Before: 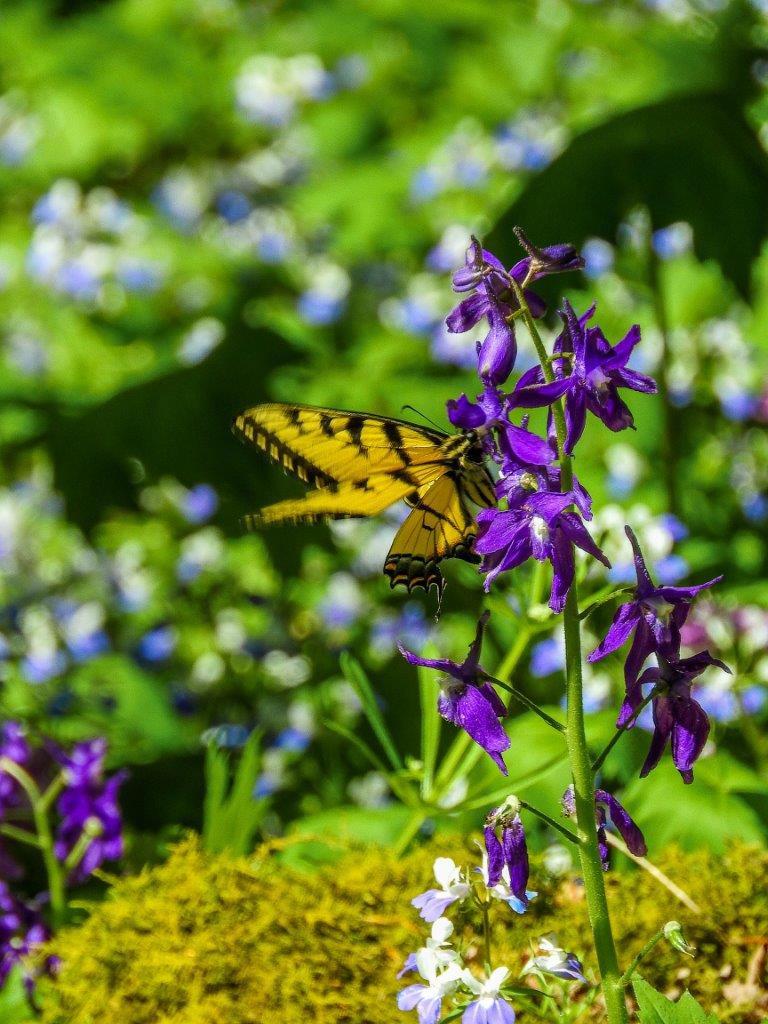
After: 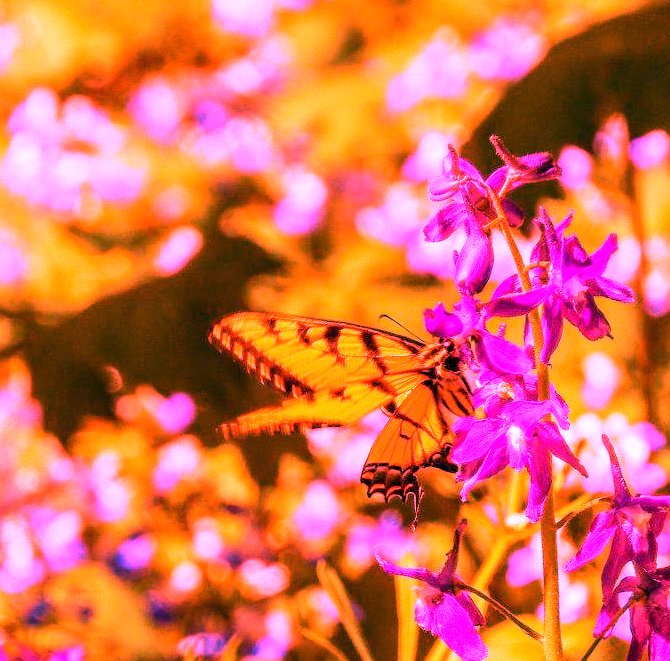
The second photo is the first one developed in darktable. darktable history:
white balance: red 4.26, blue 1.802
crop: left 3.015%, top 8.969%, right 9.647%, bottom 26.457%
